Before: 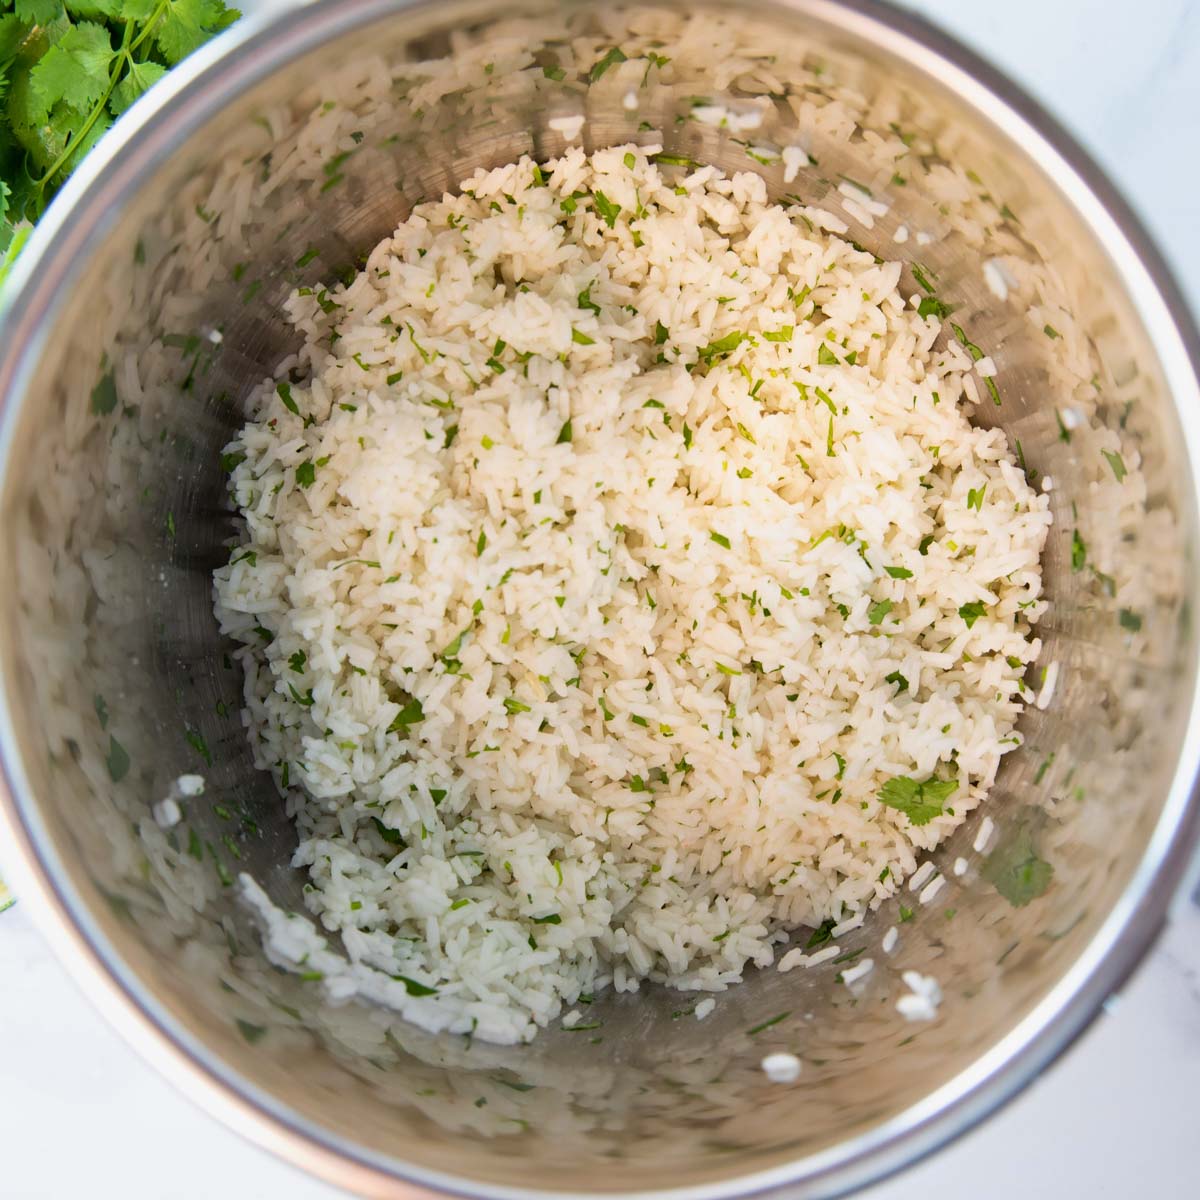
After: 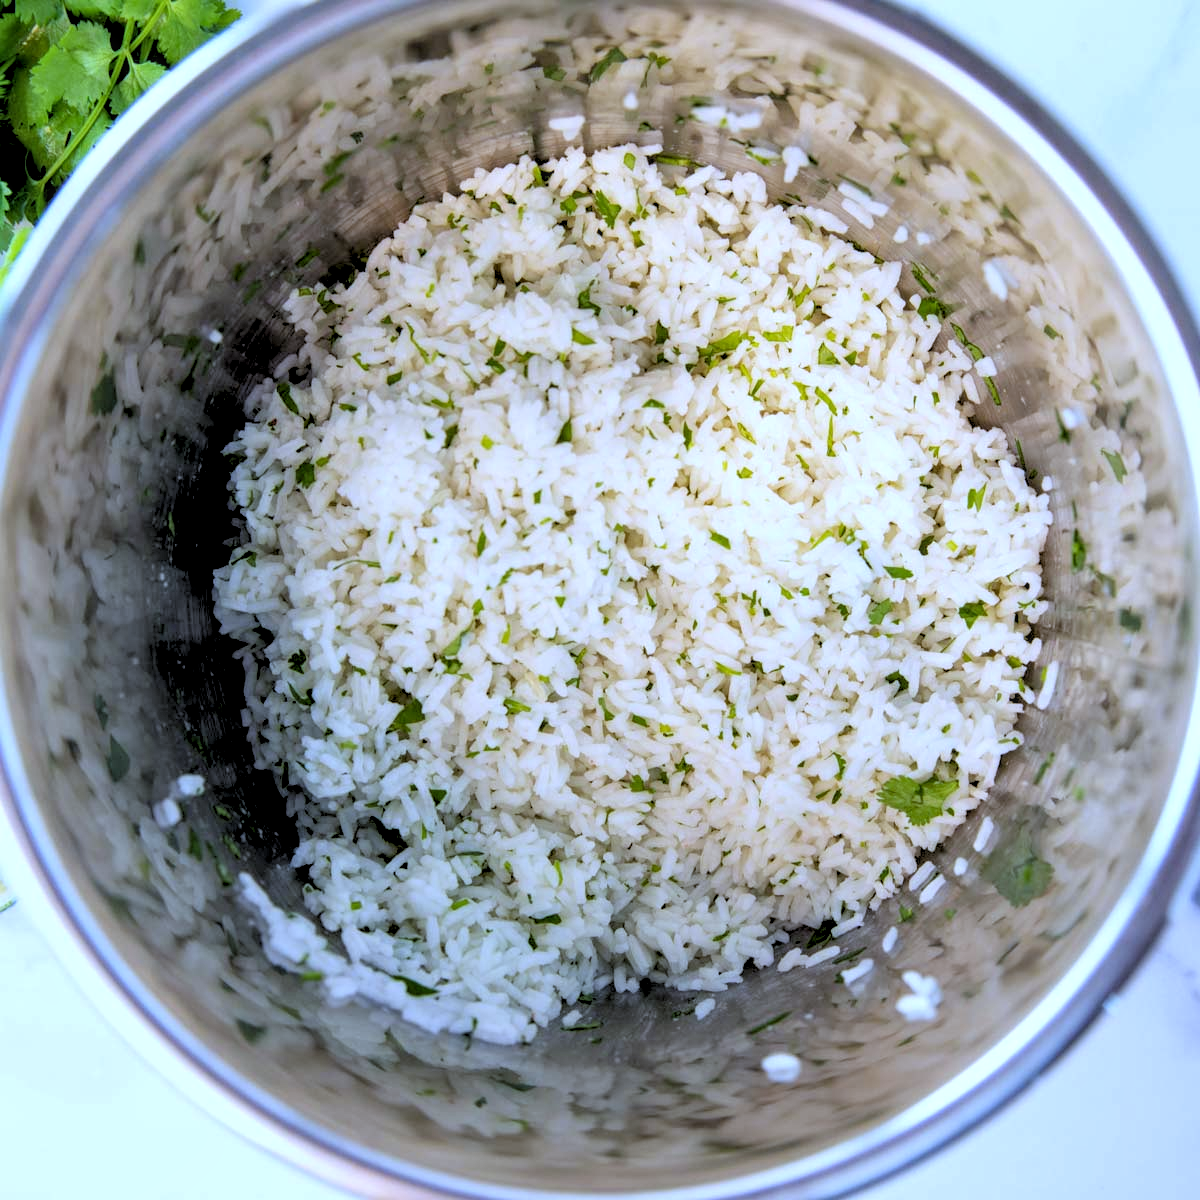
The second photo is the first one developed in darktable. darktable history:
white balance: red 0.871, blue 1.249
local contrast: on, module defaults
rgb levels: levels [[0.029, 0.461, 0.922], [0, 0.5, 1], [0, 0.5, 1]]
